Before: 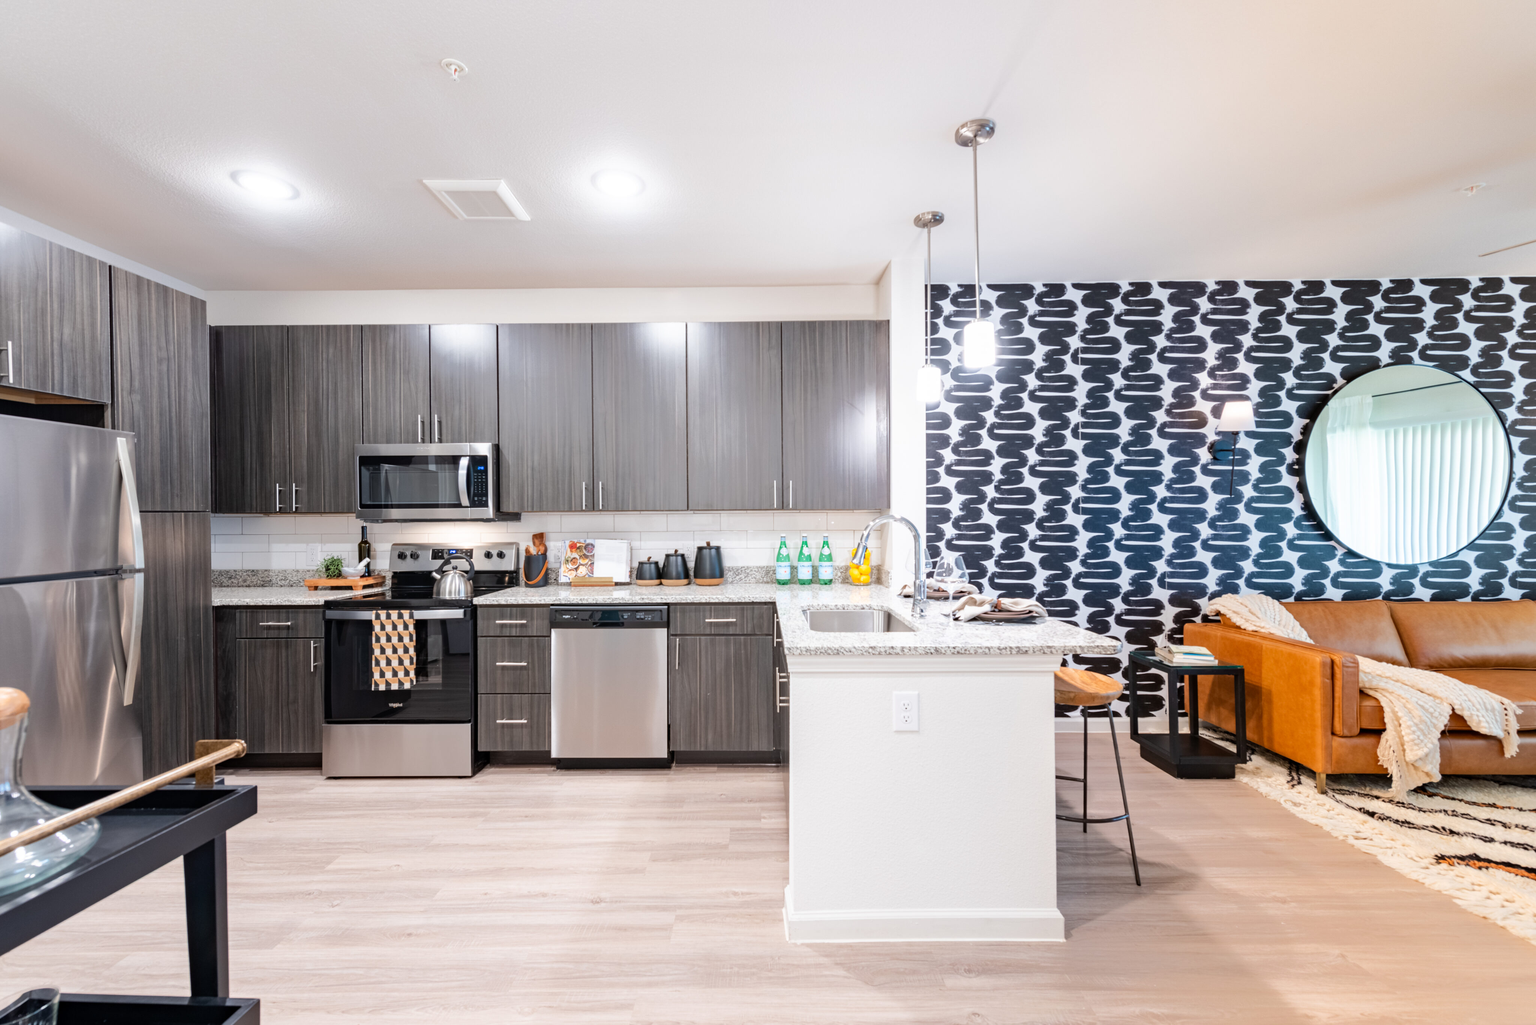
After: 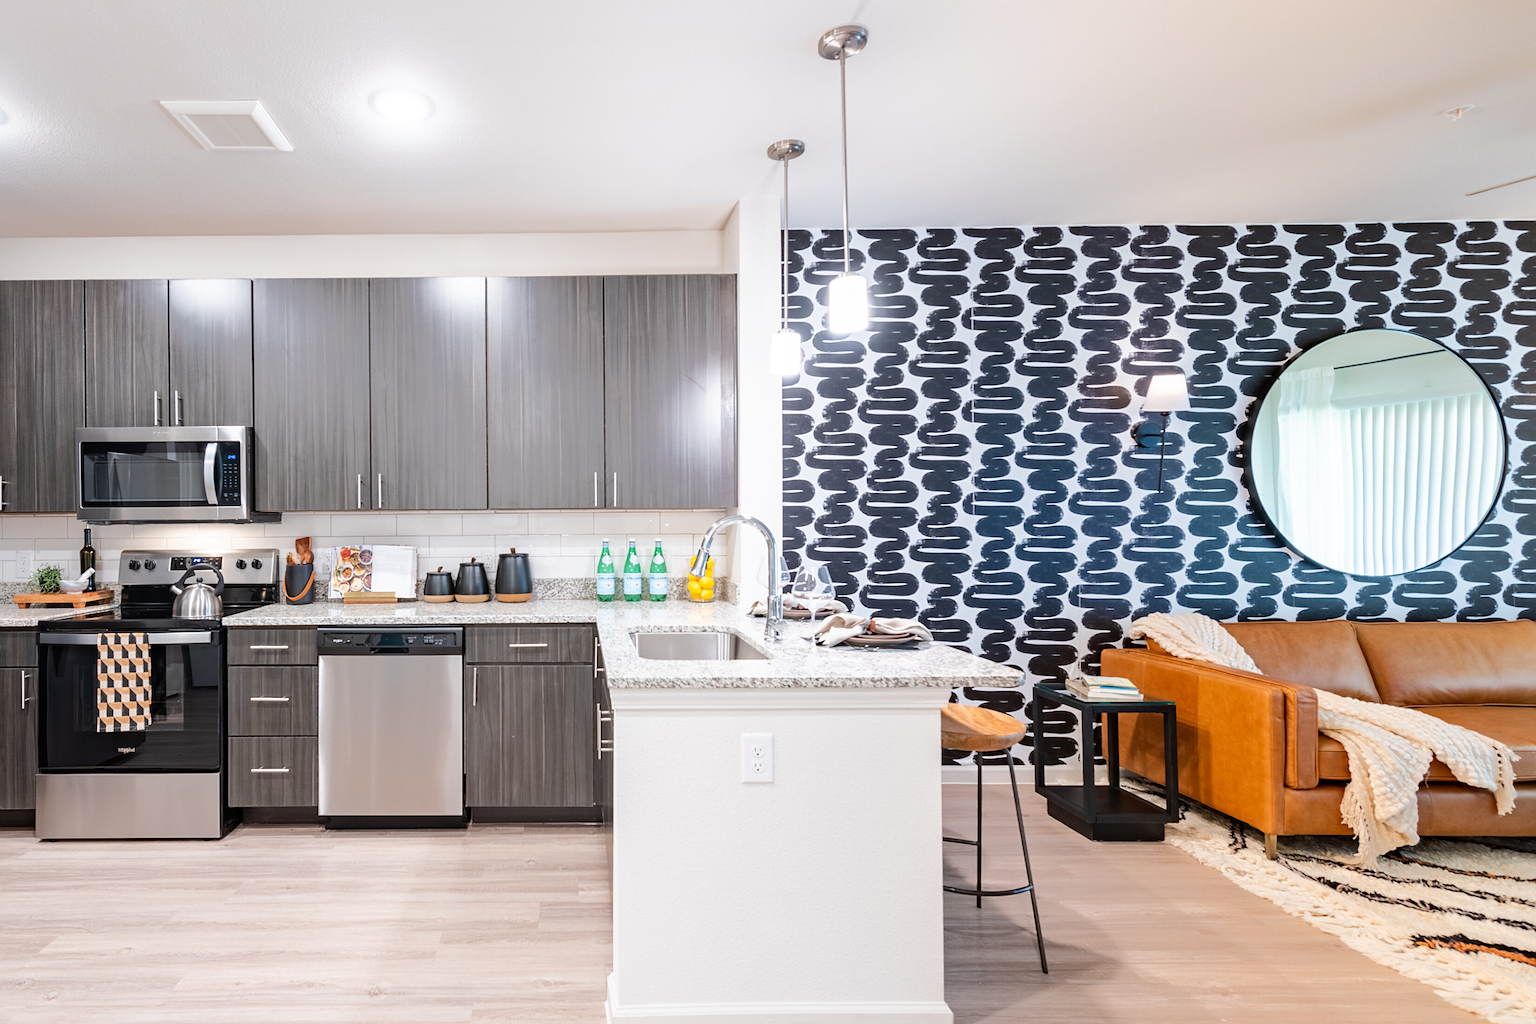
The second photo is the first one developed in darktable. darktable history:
sharpen: amount 0.494
crop: left 19.123%, top 9.625%, bottom 9.571%
